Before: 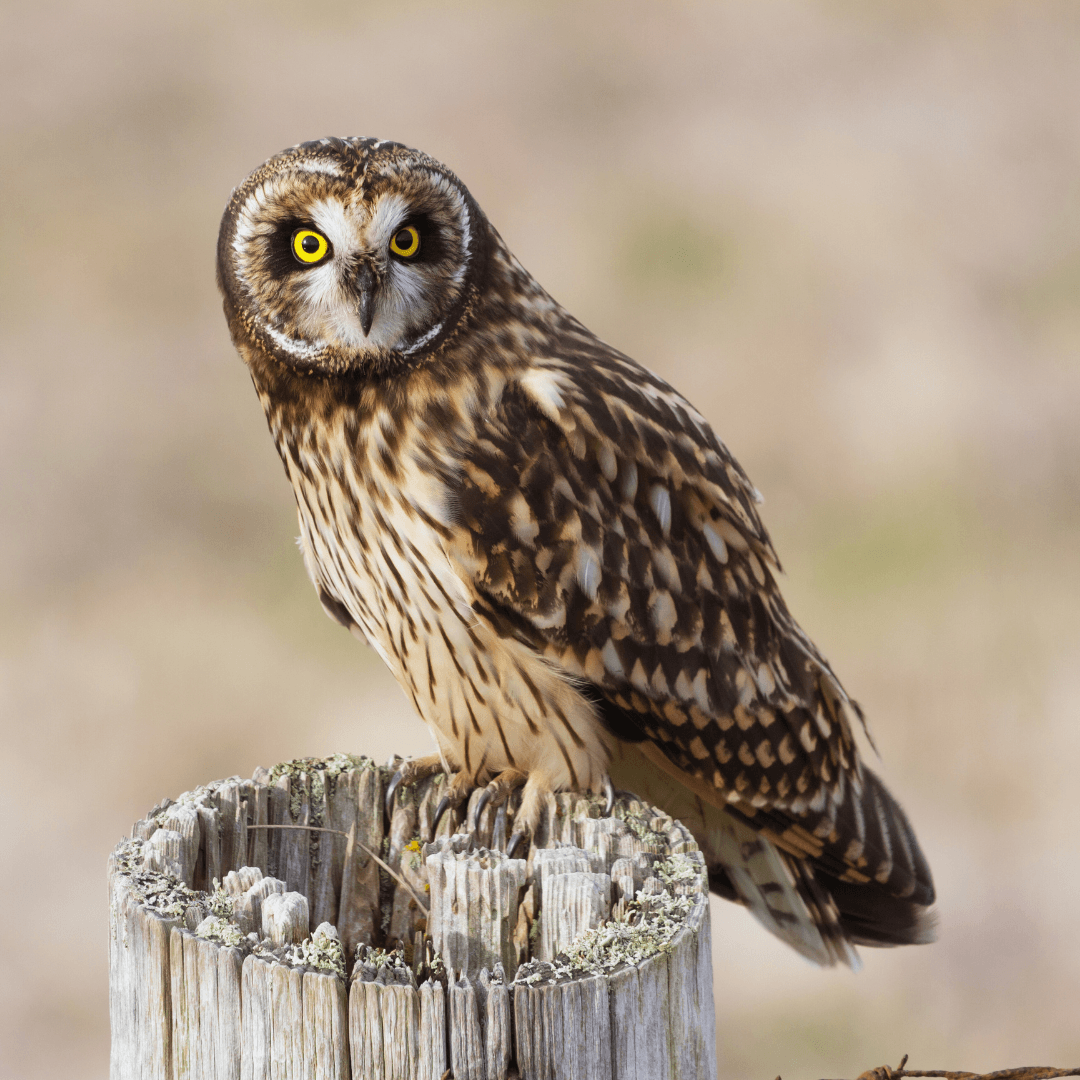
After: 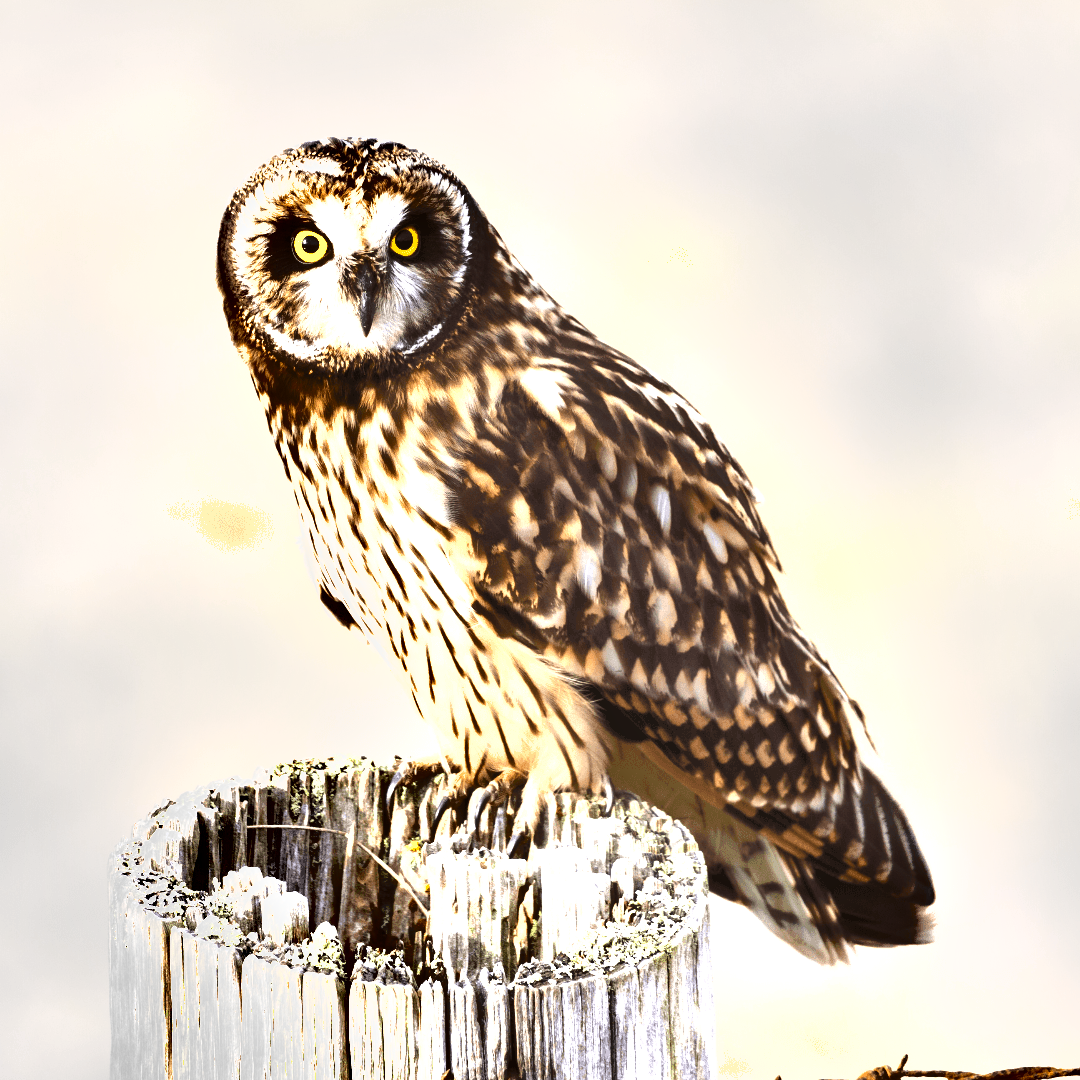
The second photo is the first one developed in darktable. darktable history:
exposure: black level correction 0.001, exposure 1.736 EV, compensate exposure bias true, compensate highlight preservation false
shadows and highlights: shadows 43.67, white point adjustment -1.64, soften with gaussian
